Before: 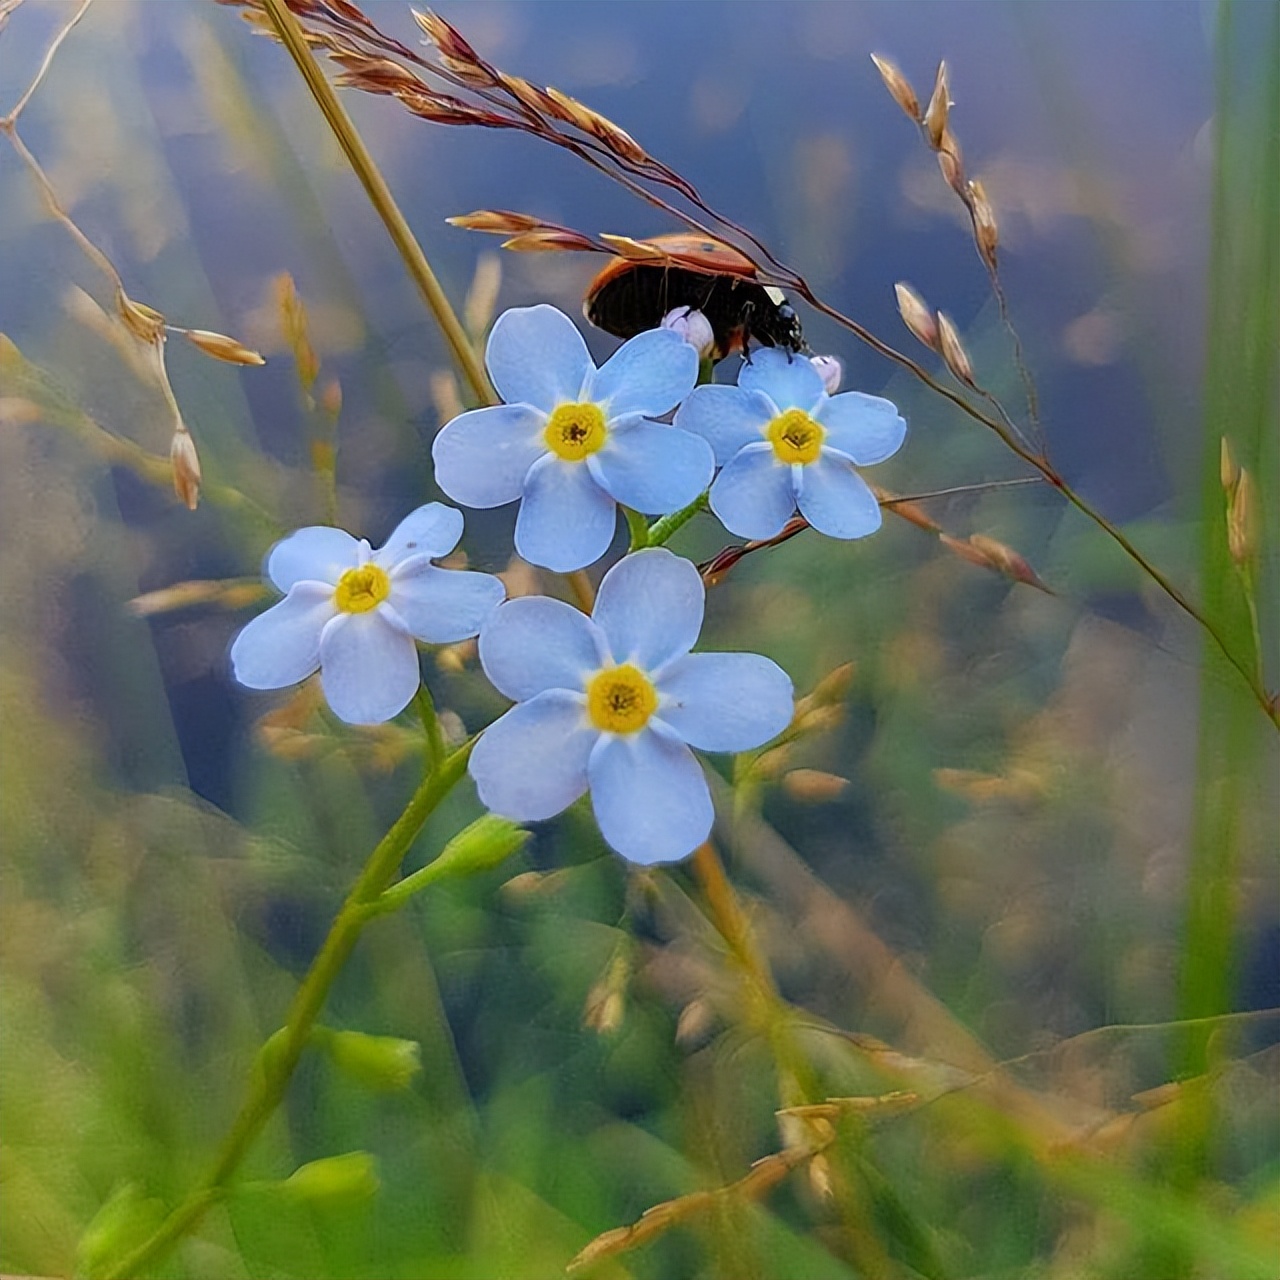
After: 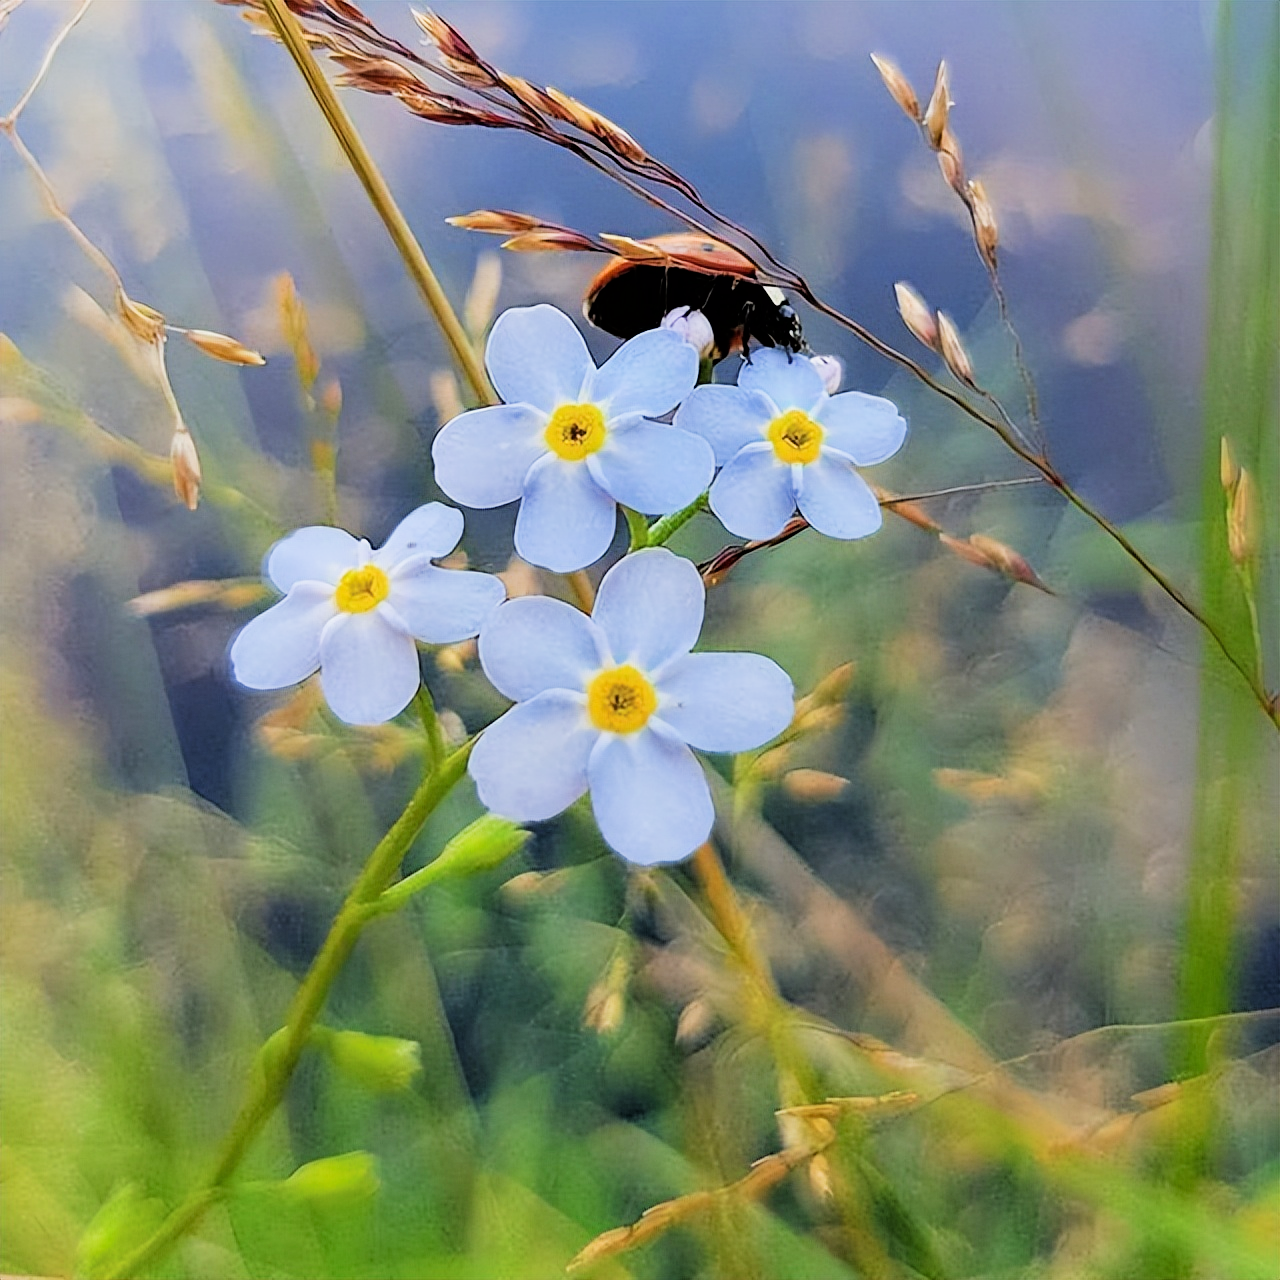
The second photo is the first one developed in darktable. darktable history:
exposure: black level correction 0, exposure 0.694 EV, compensate highlight preservation false
filmic rgb: black relative exposure -5.1 EV, white relative exposure 3.98 EV, hardness 2.88, contrast 1.3, highlights saturation mix -30.87%
